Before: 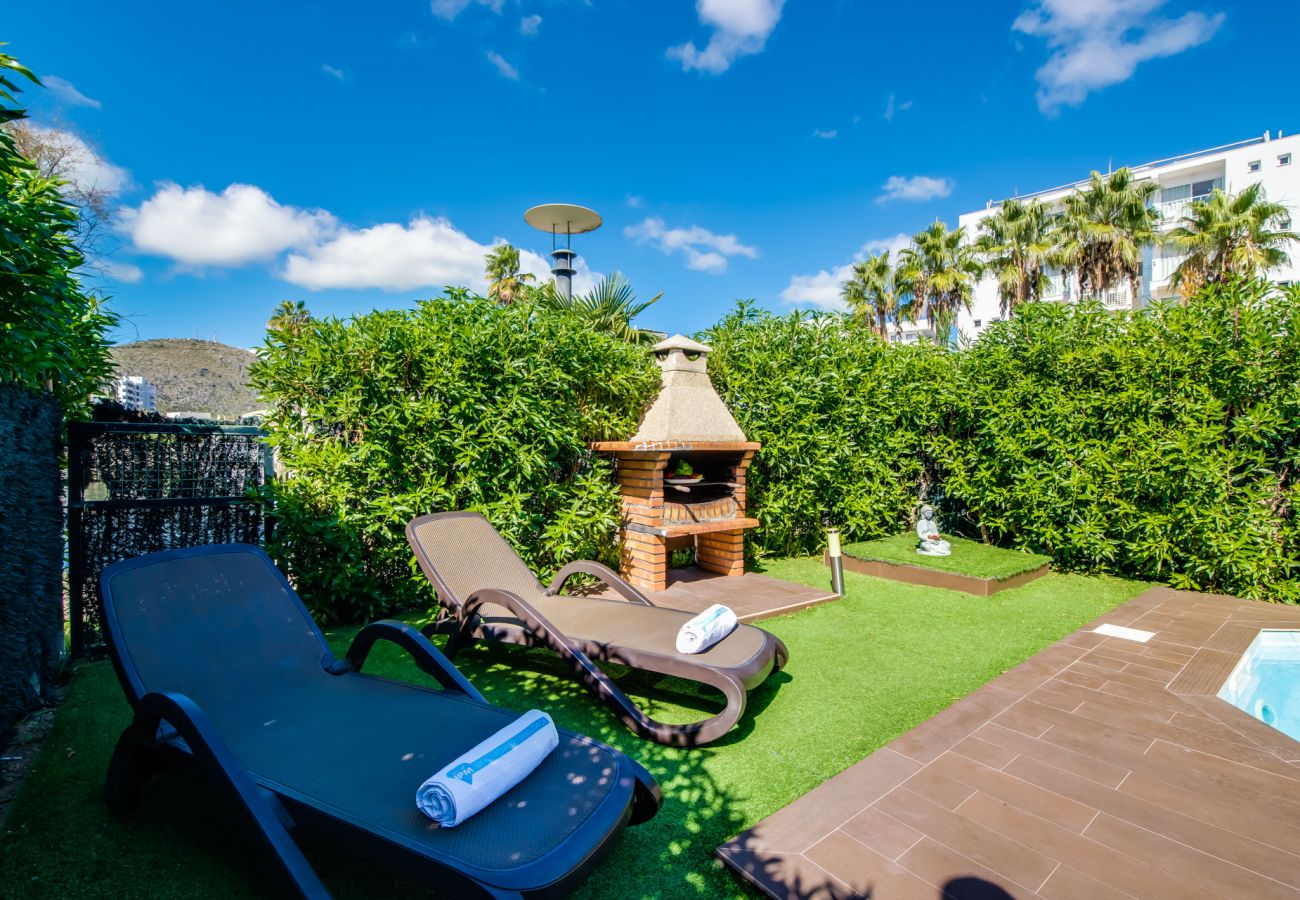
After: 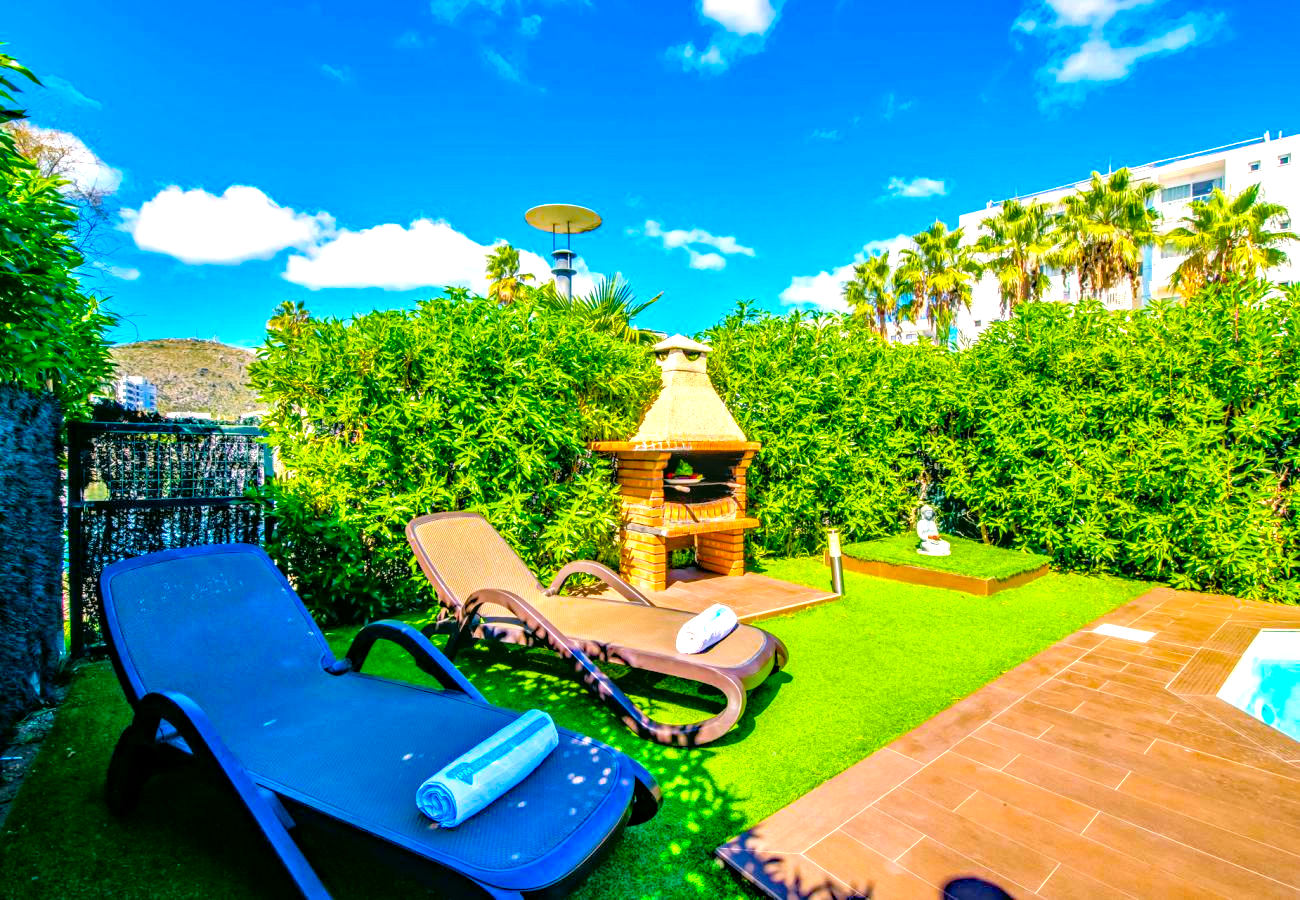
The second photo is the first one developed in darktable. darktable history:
haze removal: strength 0.29, distance 0.25, compatibility mode true, adaptive false
color balance rgb: linear chroma grading › global chroma 15%, perceptual saturation grading › global saturation 30%
local contrast: on, module defaults
contrast brightness saturation: contrast 0.08, saturation 0.2
color correction: highlights a* 4.02, highlights b* 4.98, shadows a* -7.55, shadows b* 4.98
exposure: exposure 0.661 EV, compensate highlight preservation false
tone equalizer: -7 EV 0.15 EV, -6 EV 0.6 EV, -5 EV 1.15 EV, -4 EV 1.33 EV, -3 EV 1.15 EV, -2 EV 0.6 EV, -1 EV 0.15 EV, mask exposure compensation -0.5 EV
